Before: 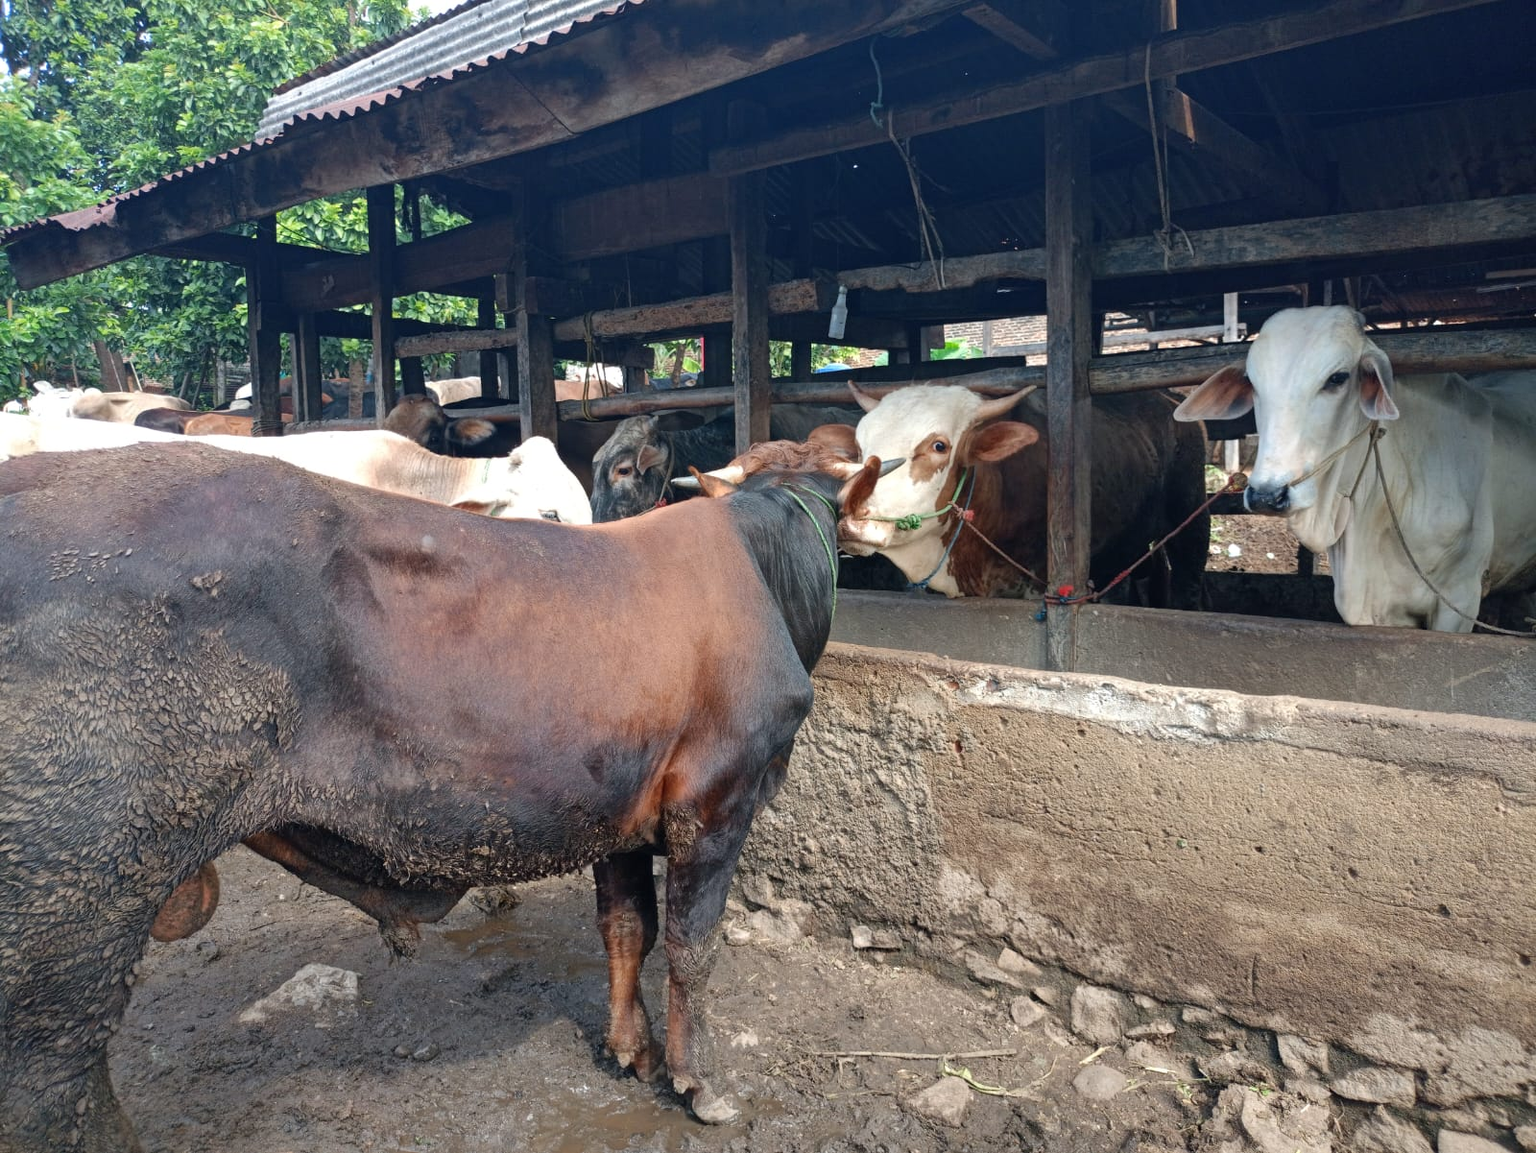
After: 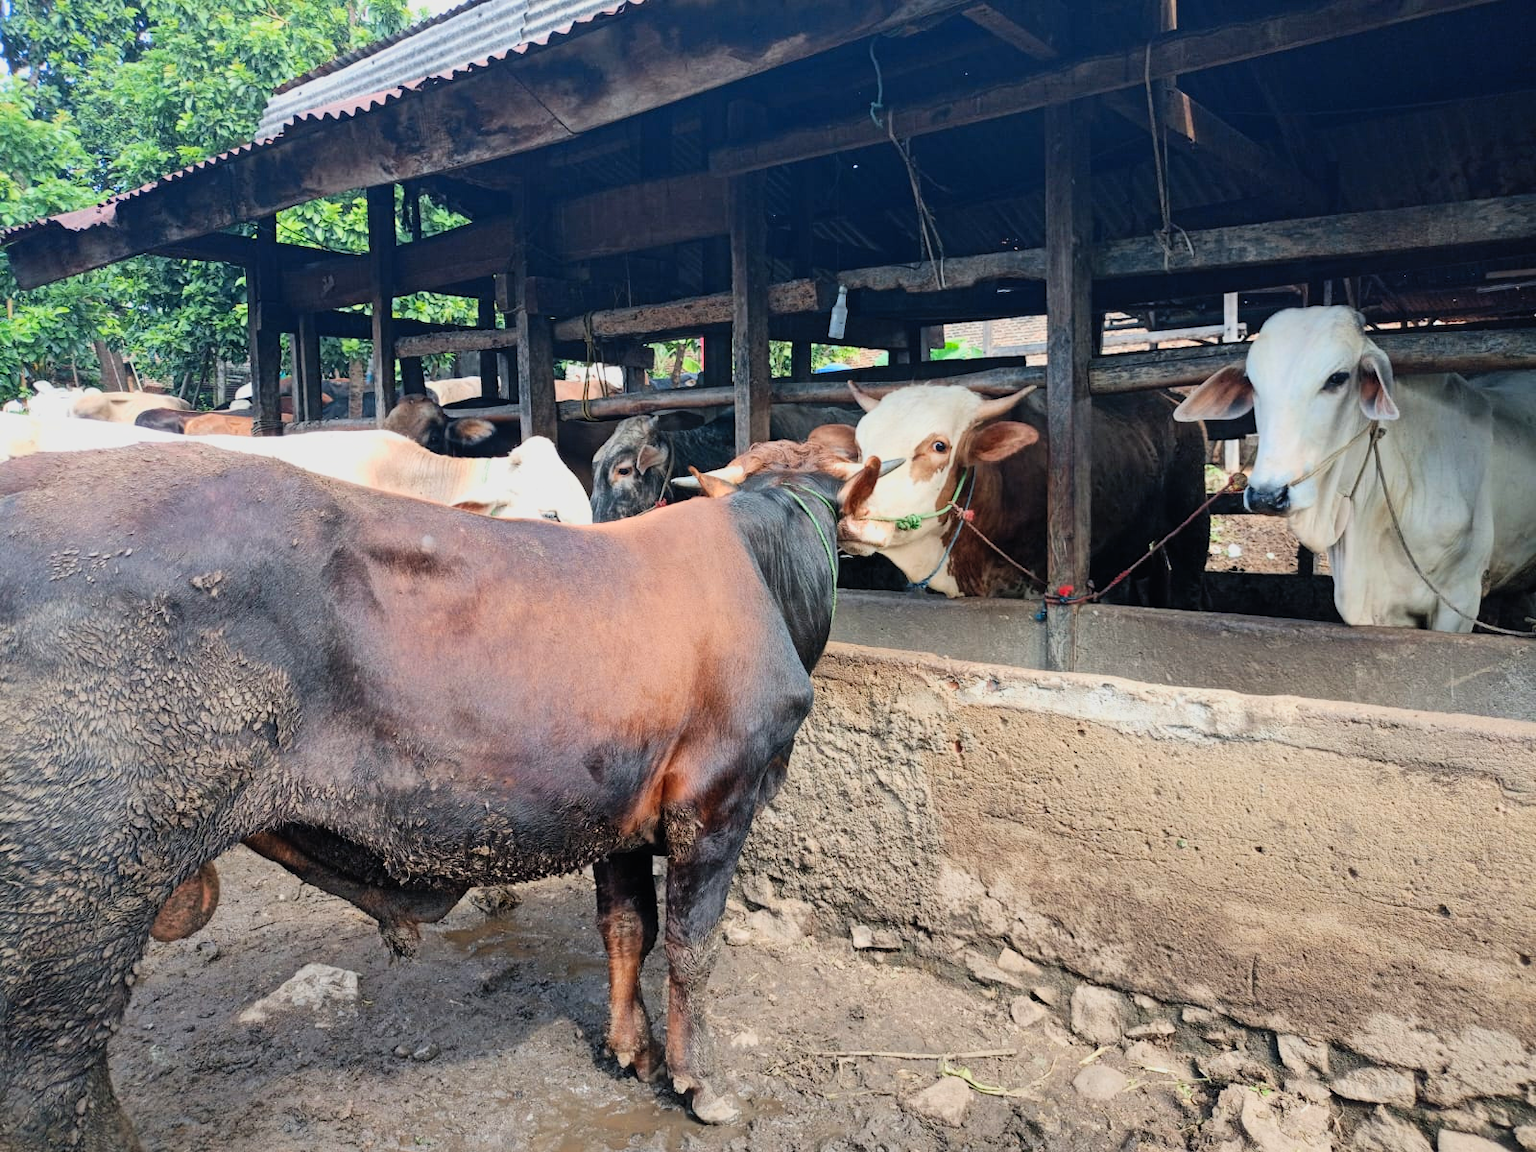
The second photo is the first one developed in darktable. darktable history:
contrast brightness saturation: contrast 0.2, brightness 0.16, saturation 0.22
filmic rgb: black relative exposure -8.42 EV, white relative exposure 4.68 EV, hardness 3.82, color science v6 (2022)
